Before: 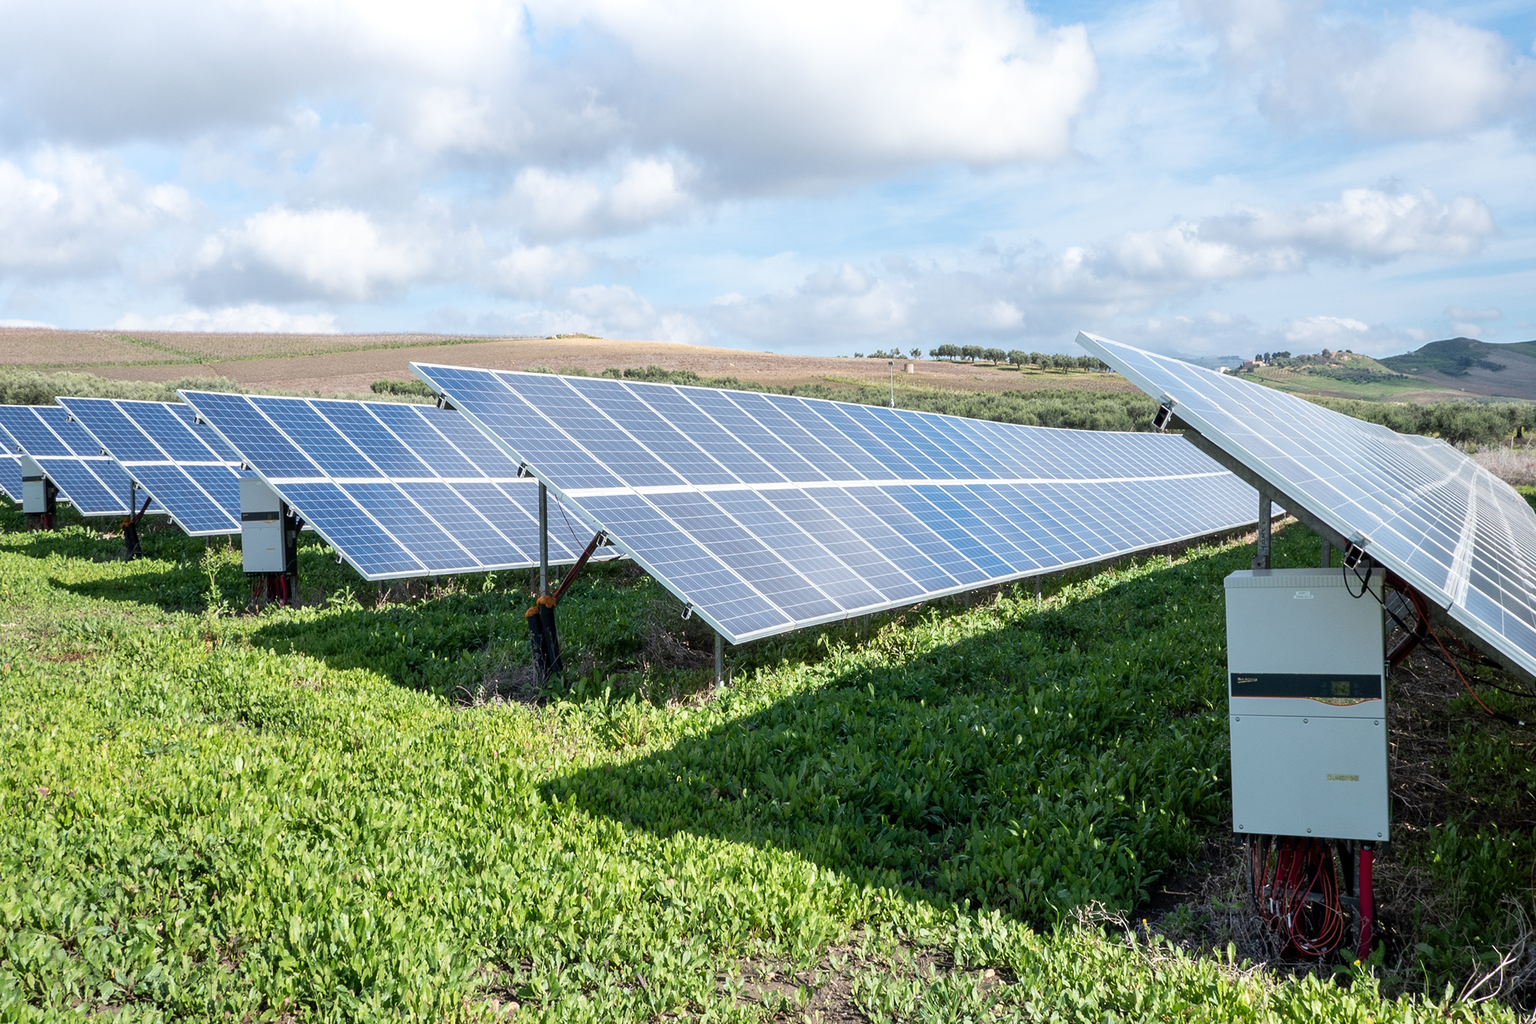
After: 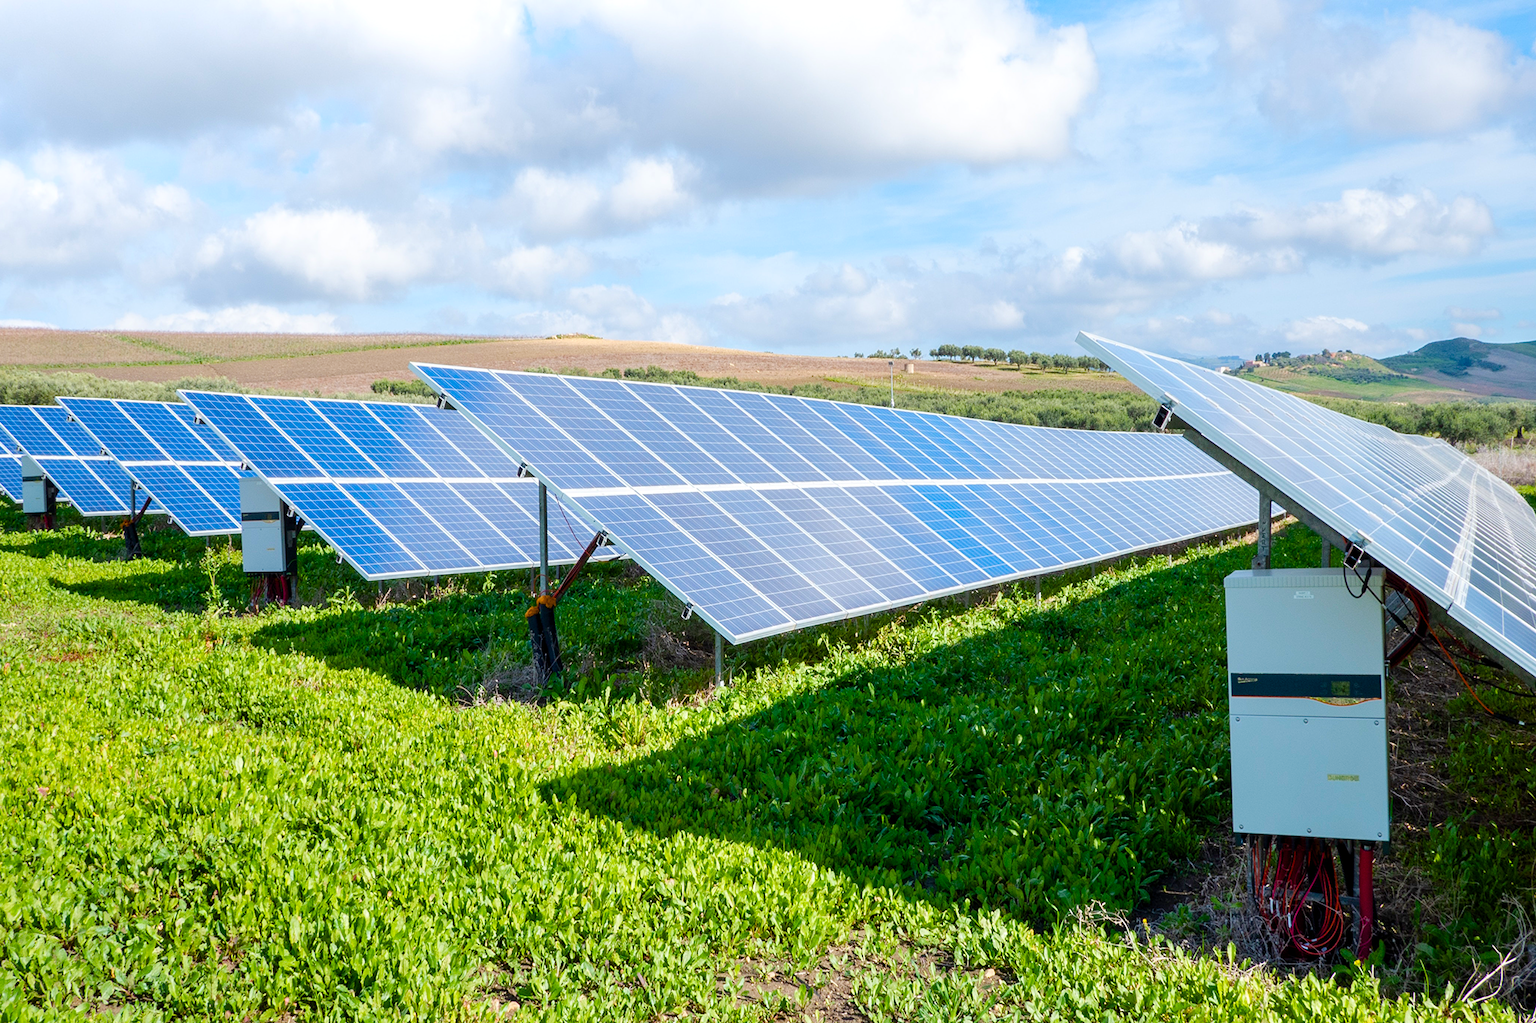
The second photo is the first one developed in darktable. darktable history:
color balance rgb: linear chroma grading › global chroma 9.119%, perceptual saturation grading › global saturation 28.178%, perceptual saturation grading › highlights -24.996%, perceptual saturation grading › mid-tones 25.251%, perceptual saturation grading › shadows 49.544%, perceptual brilliance grading › mid-tones 10.384%, perceptual brilliance grading › shadows 15.51%, global vibrance 20%
